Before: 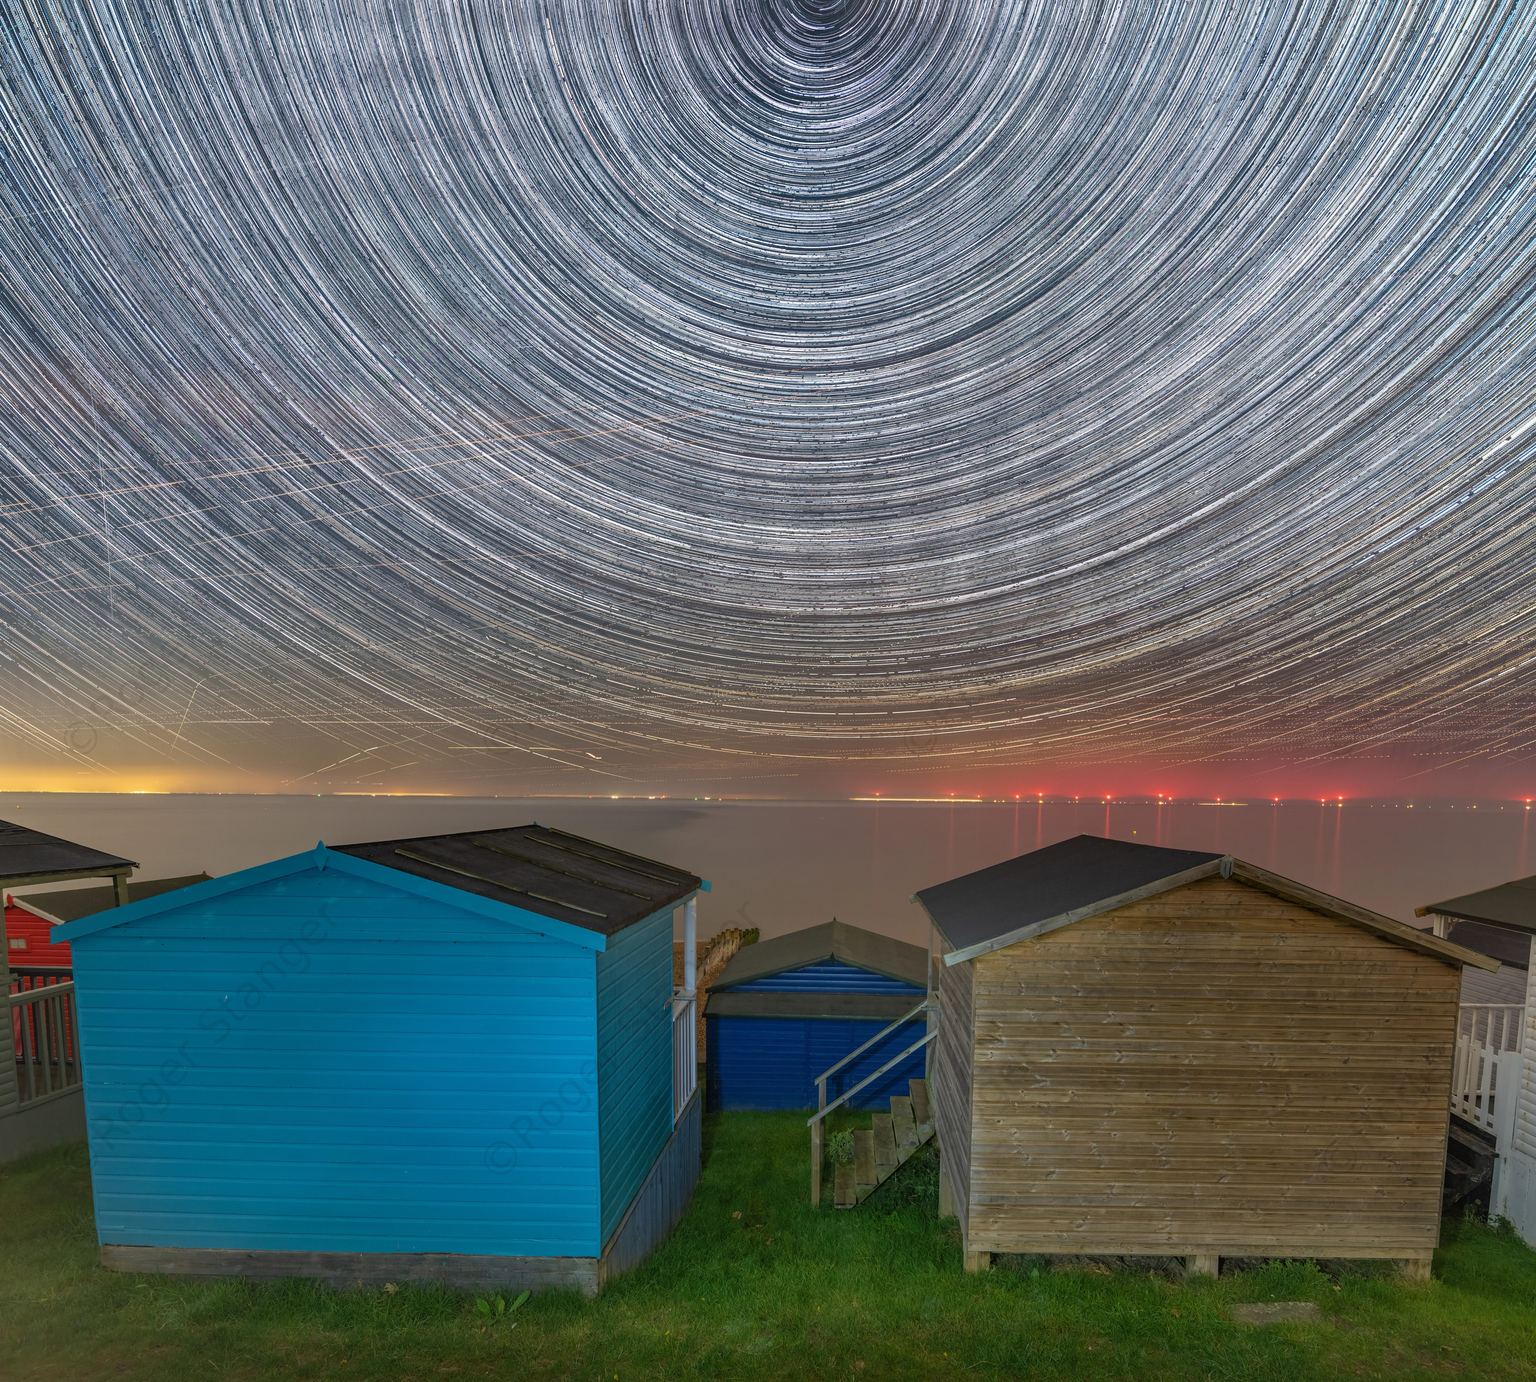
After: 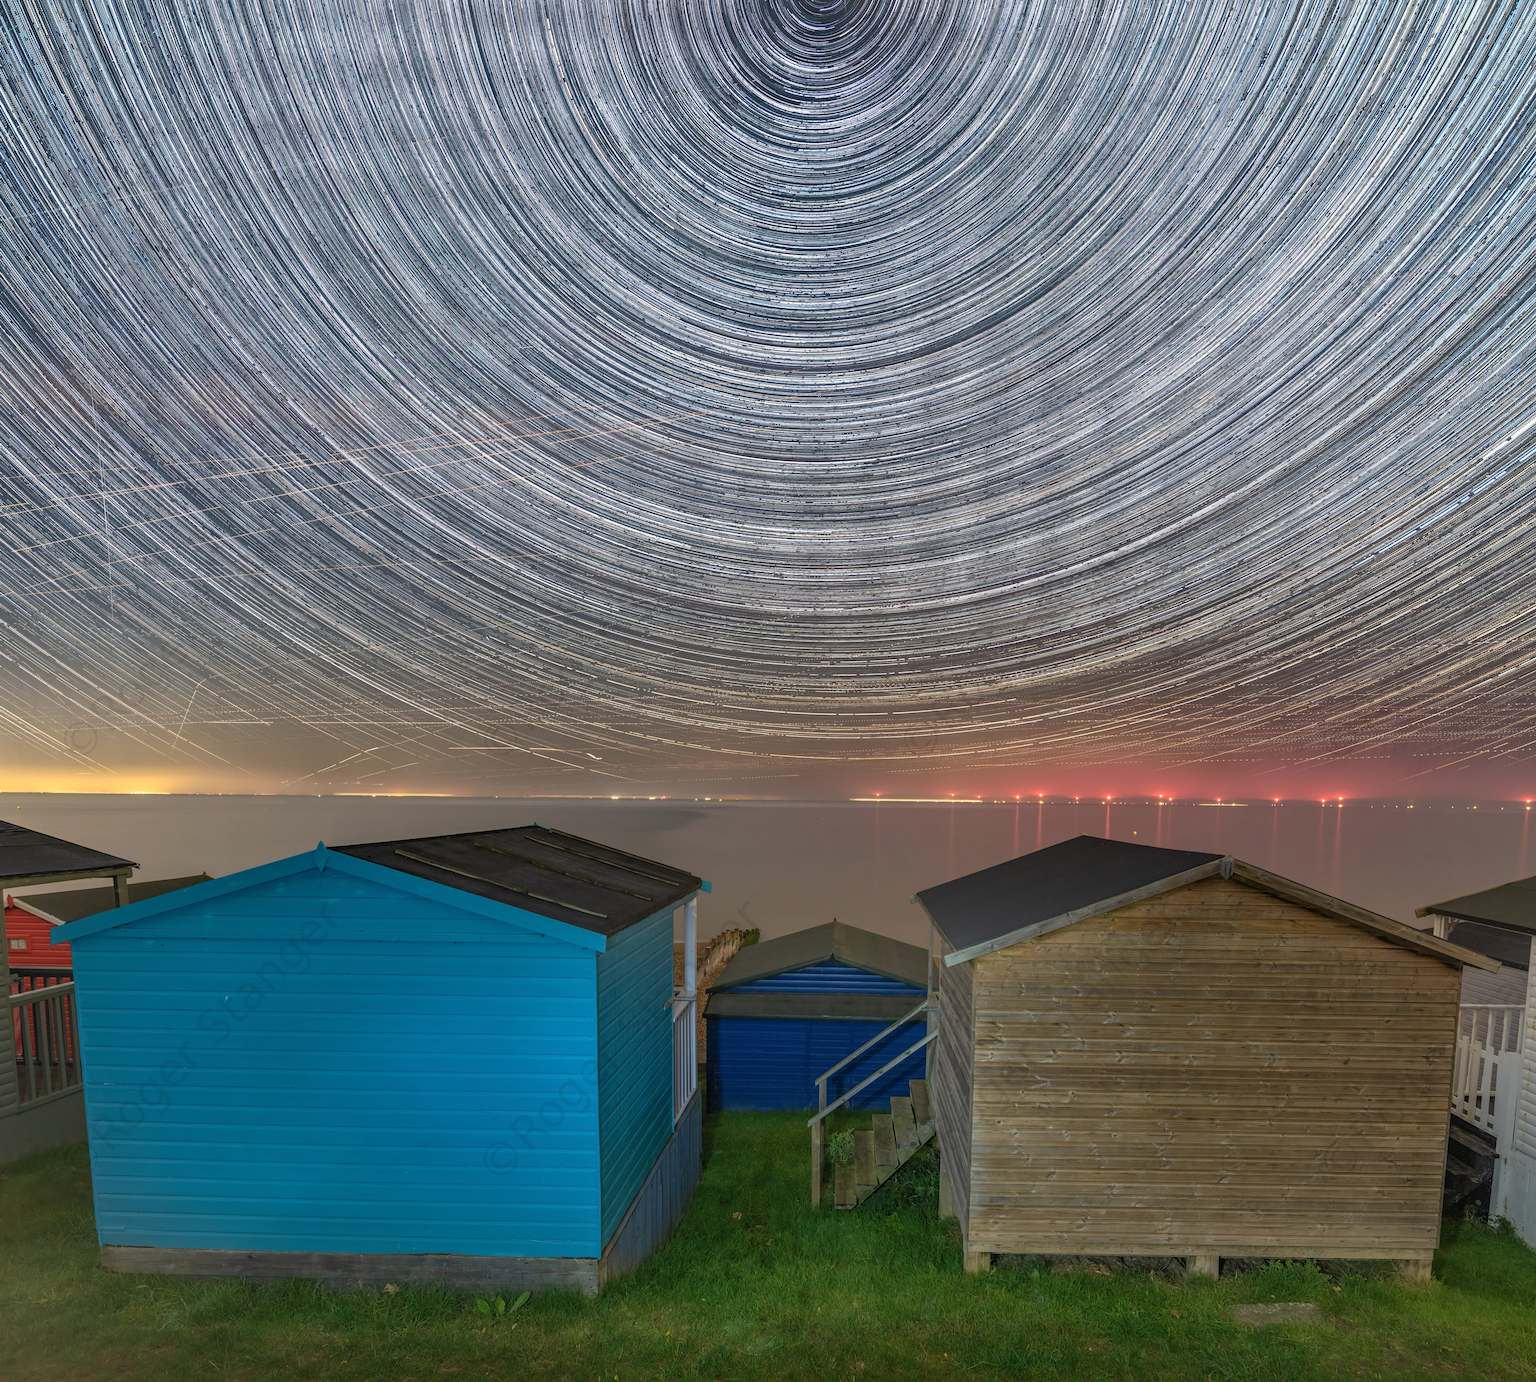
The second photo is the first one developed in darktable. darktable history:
shadows and highlights: shadows 9.44, white point adjustment 1.02, highlights -39.41
color zones: curves: ch0 [(0, 0.558) (0.143, 0.559) (0.286, 0.529) (0.429, 0.505) (0.571, 0.5) (0.714, 0.5) (0.857, 0.5) (1, 0.558)]; ch1 [(0, 0.469) (0.01, 0.469) (0.12, 0.446) (0.248, 0.469) (0.5, 0.5) (0.748, 0.5) (0.99, 0.469) (1, 0.469)]
